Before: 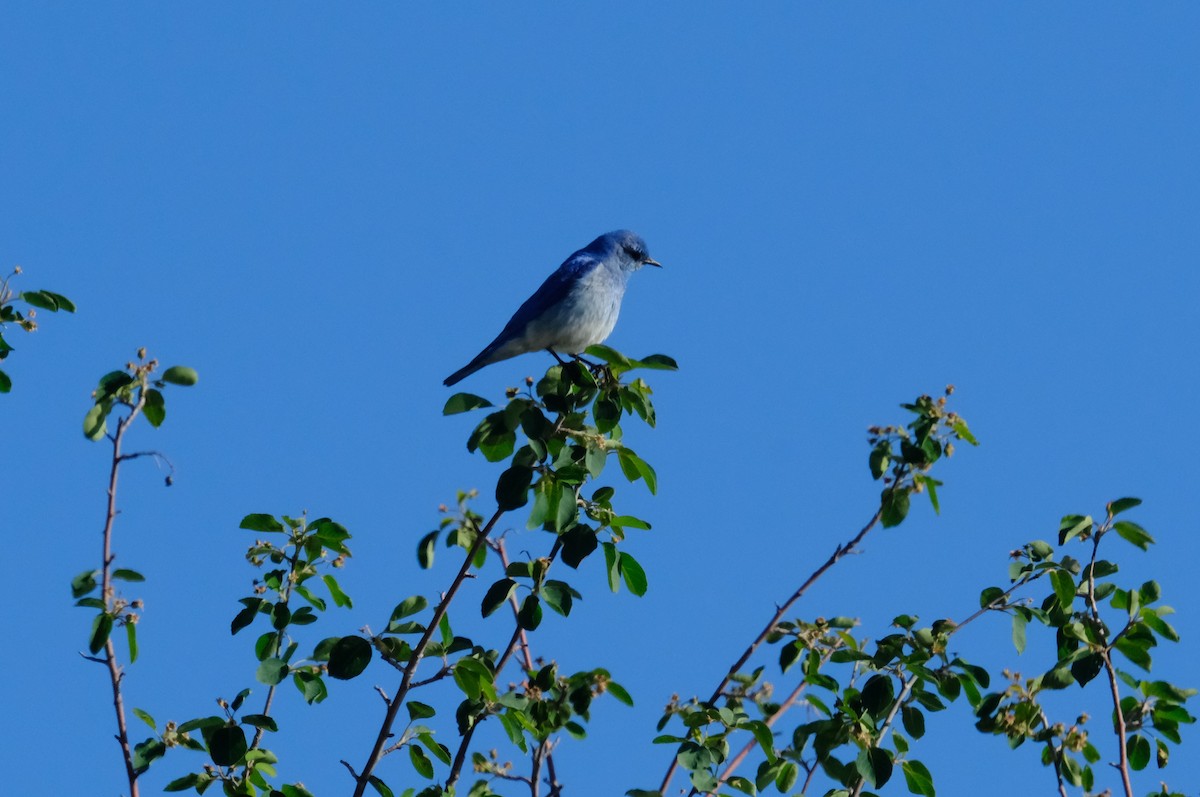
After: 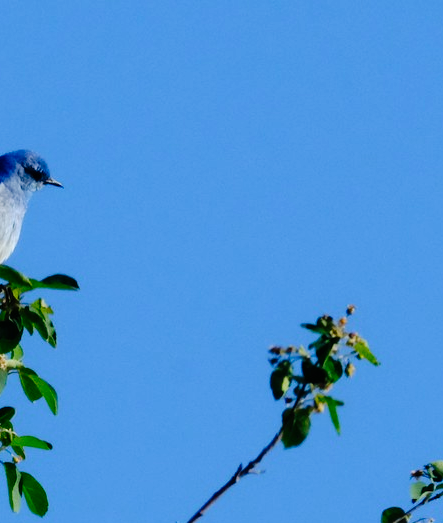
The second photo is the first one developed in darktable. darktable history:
crop and rotate: left 49.936%, top 10.094%, right 13.136%, bottom 24.256%
tone curve: curves: ch0 [(0, 0) (0.003, 0.003) (0.011, 0.005) (0.025, 0.008) (0.044, 0.012) (0.069, 0.02) (0.1, 0.031) (0.136, 0.047) (0.177, 0.088) (0.224, 0.141) (0.277, 0.222) (0.335, 0.32) (0.399, 0.422) (0.468, 0.523) (0.543, 0.621) (0.623, 0.715) (0.709, 0.796) (0.801, 0.88) (0.898, 0.962) (1, 1)], preserve colors none
tone equalizer: on, module defaults
